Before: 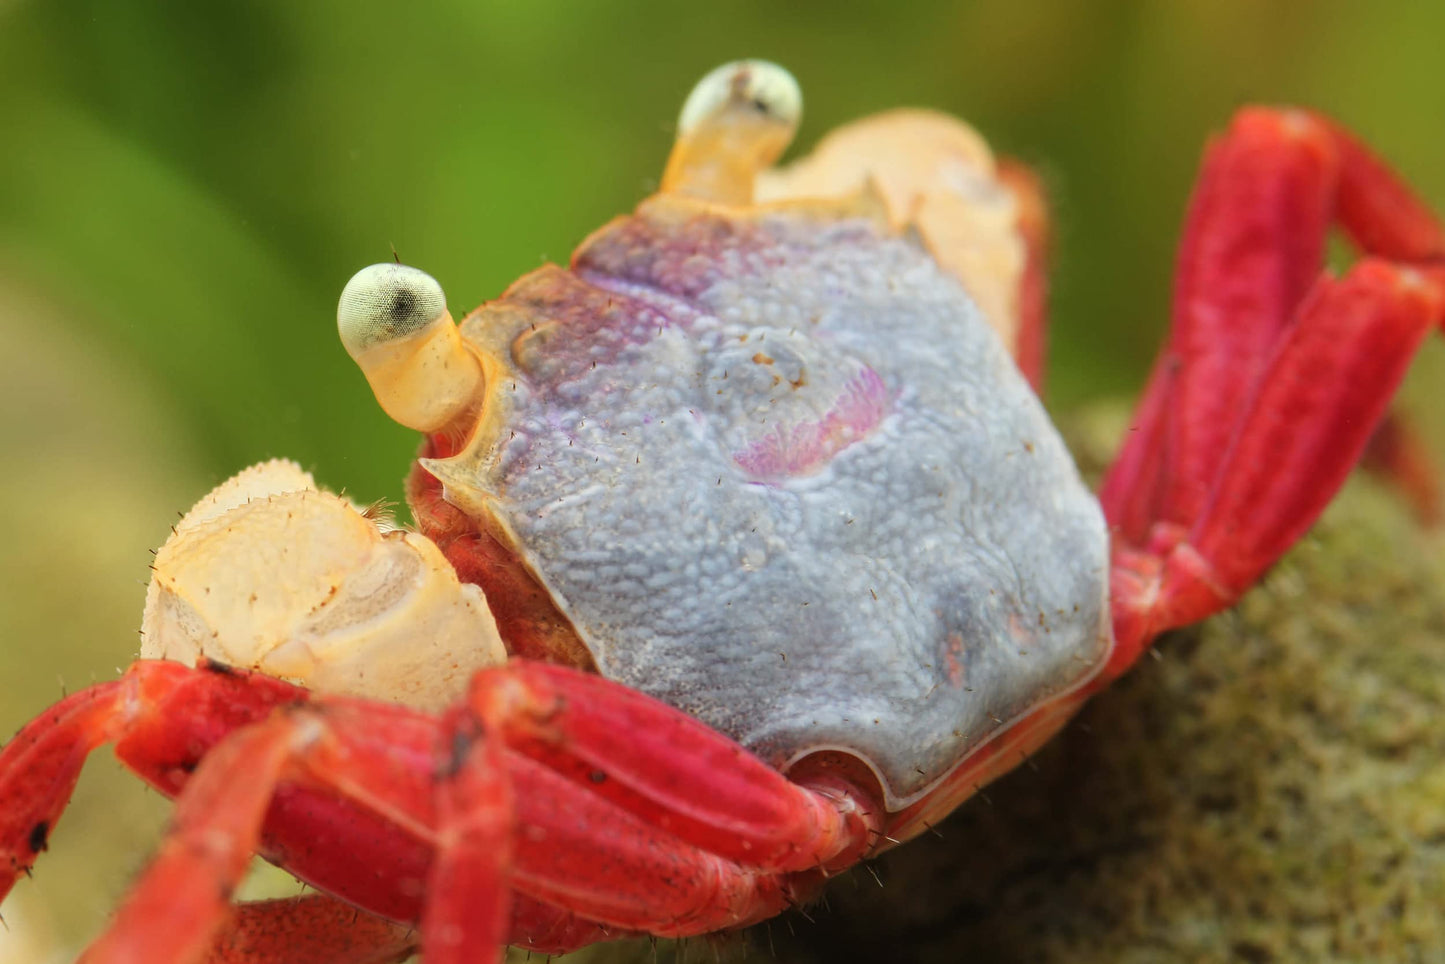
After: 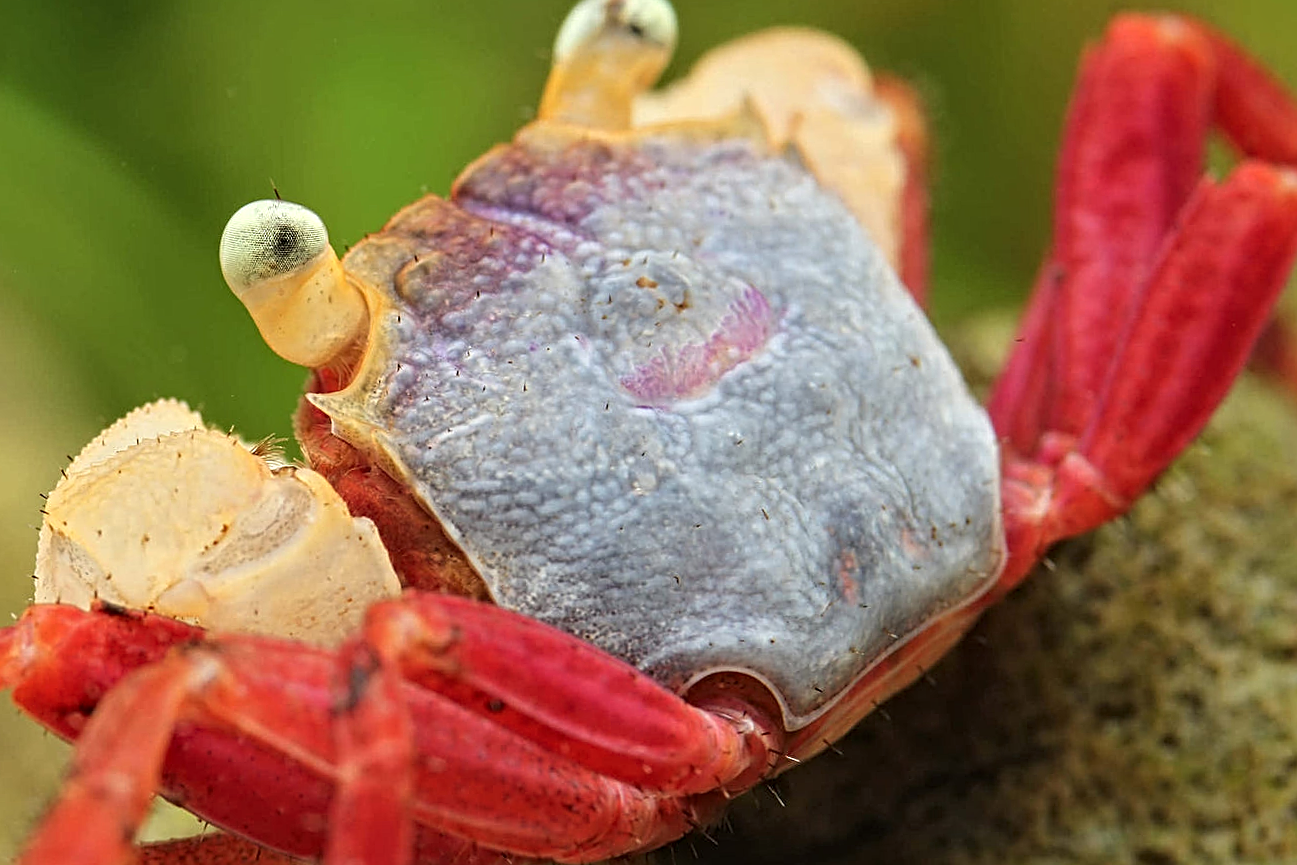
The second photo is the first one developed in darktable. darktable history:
crop and rotate: angle 1.96°, left 5.673%, top 5.673%
sharpen: on, module defaults
contrast equalizer: octaves 7, y [[0.502, 0.517, 0.543, 0.576, 0.611, 0.631], [0.5 ×6], [0.5 ×6], [0 ×6], [0 ×6]]
